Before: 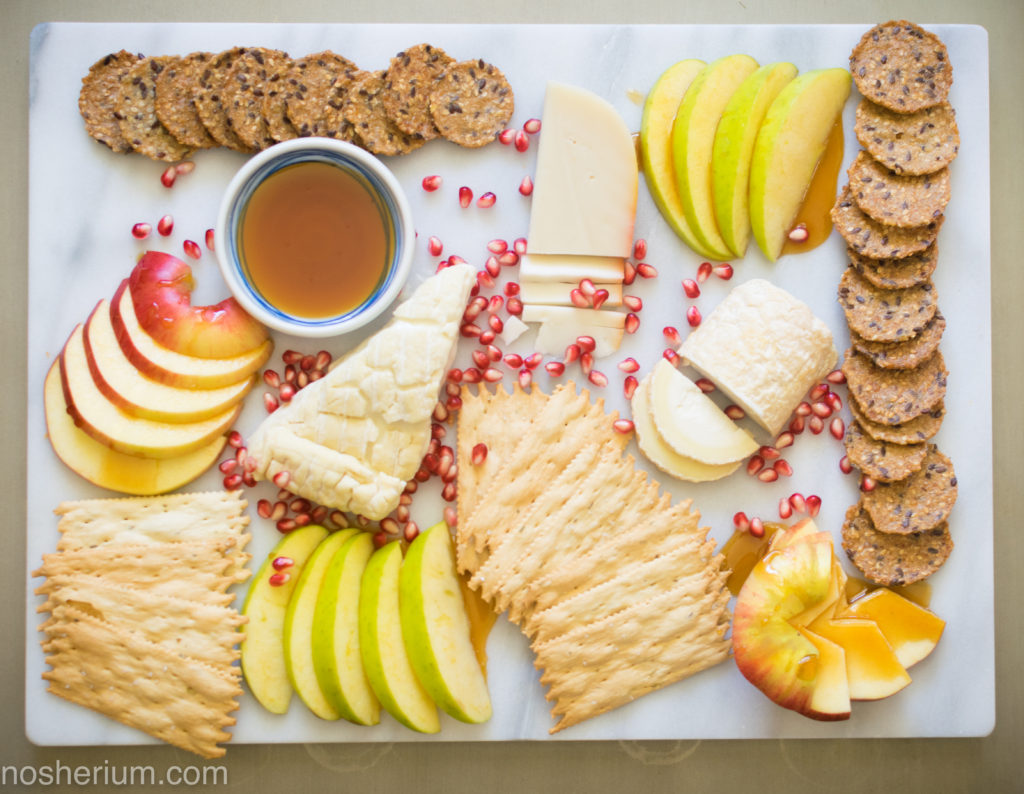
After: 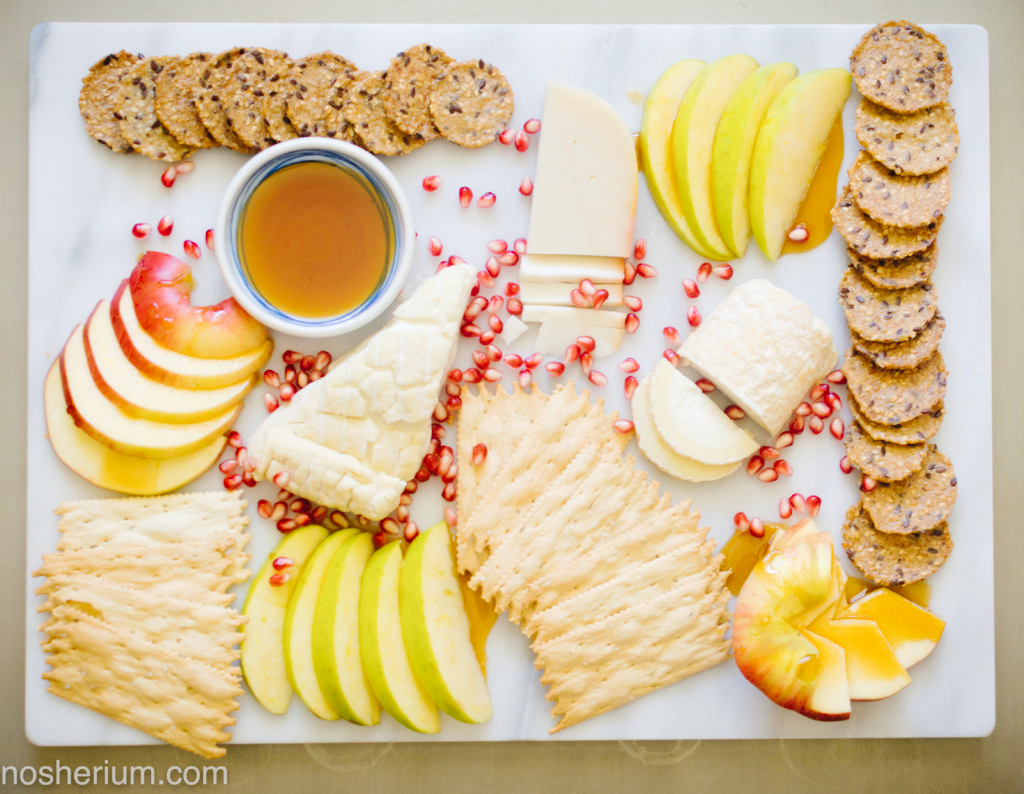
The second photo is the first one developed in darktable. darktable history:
tone curve: curves: ch0 [(0, 0) (0.003, 0.036) (0.011, 0.039) (0.025, 0.039) (0.044, 0.043) (0.069, 0.05) (0.1, 0.072) (0.136, 0.102) (0.177, 0.144) (0.224, 0.204) (0.277, 0.288) (0.335, 0.384) (0.399, 0.477) (0.468, 0.575) (0.543, 0.652) (0.623, 0.724) (0.709, 0.785) (0.801, 0.851) (0.898, 0.915) (1, 1)], preserve colors none
